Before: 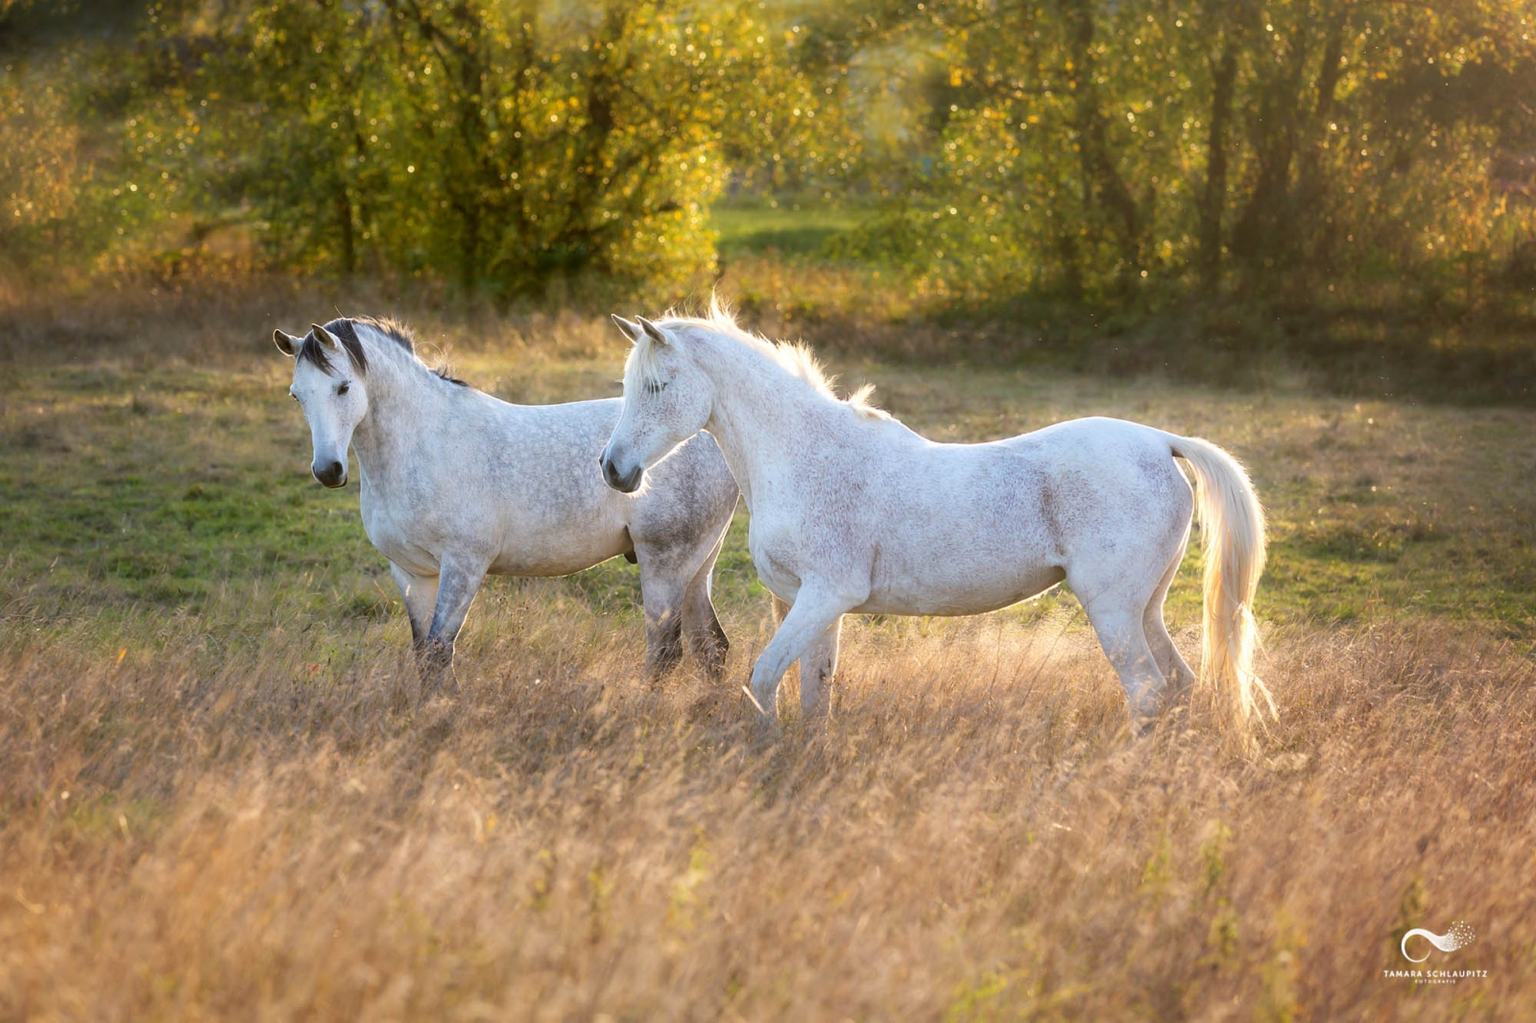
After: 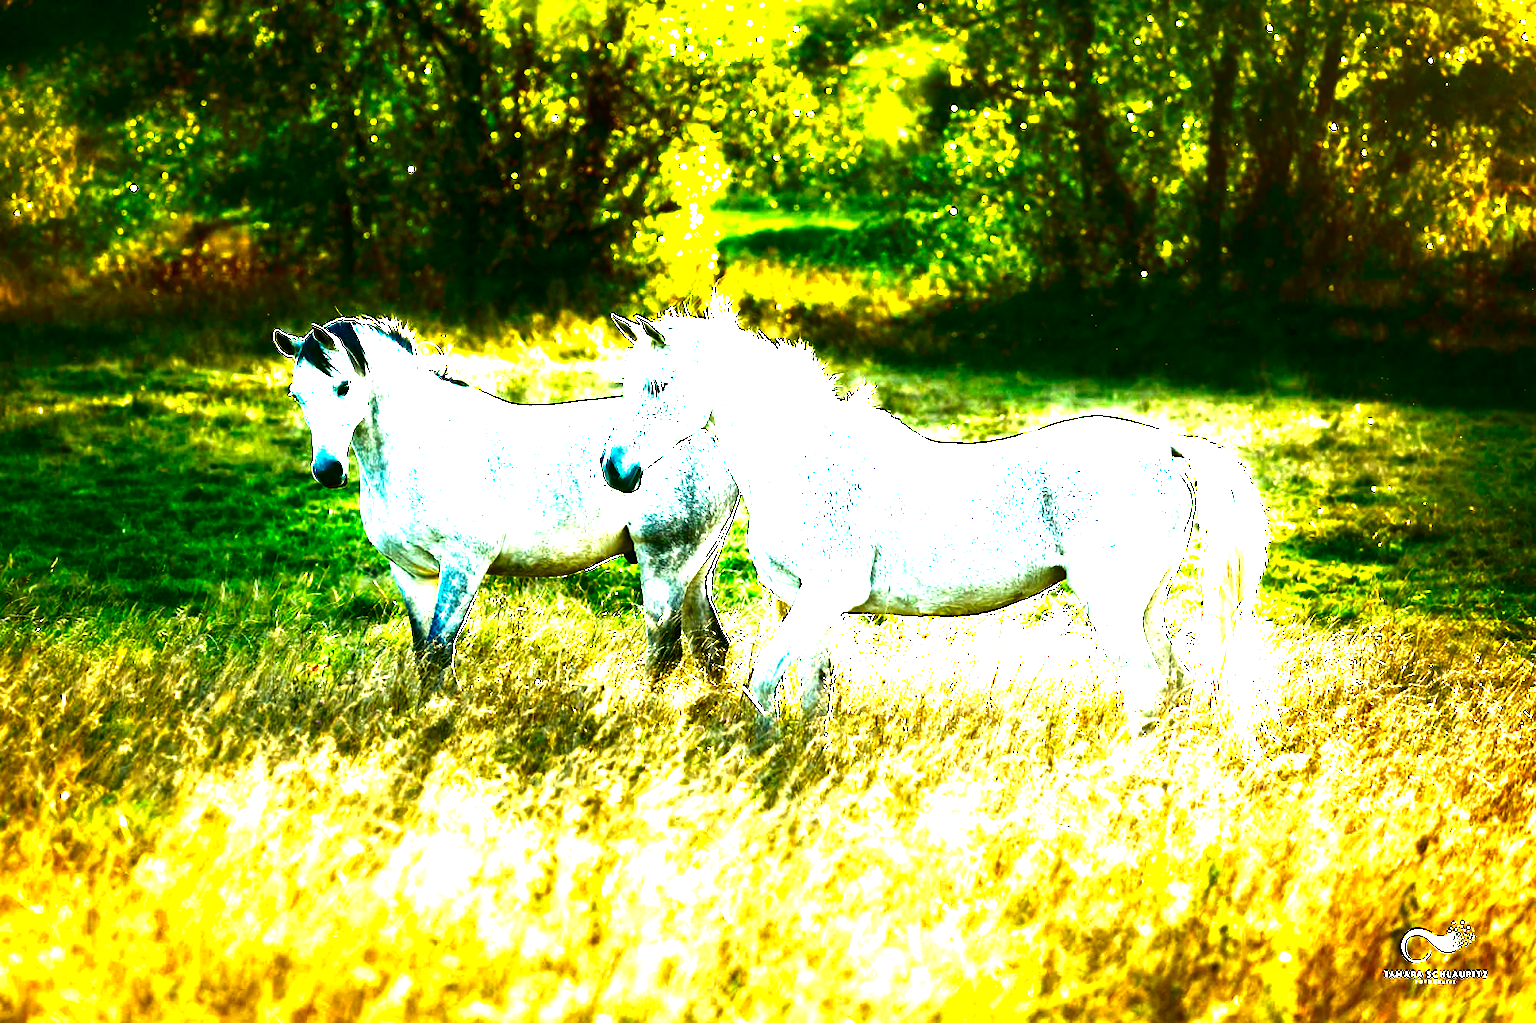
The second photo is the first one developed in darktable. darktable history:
exposure: black level correction 0.001, exposure 1.129 EV, compensate exposure bias true, compensate highlight preservation false
contrast brightness saturation: brightness -1, saturation 1
color balance rgb: shadows lift › luminance -7.7%, shadows lift › chroma 2.13%, shadows lift › hue 165.27°, power › luminance -7.77%, power › chroma 1.1%, power › hue 215.88°, highlights gain › luminance 15.15%, highlights gain › chroma 7%, highlights gain › hue 125.57°, global offset › luminance -0.33%, global offset › chroma 0.11%, global offset › hue 165.27°, perceptual saturation grading › global saturation 24.42%, perceptual saturation grading › highlights -24.42%, perceptual saturation grading › mid-tones 24.42%, perceptual saturation grading › shadows 40%, perceptual brilliance grading › global brilliance -5%, perceptual brilliance grading › highlights 24.42%, perceptual brilliance grading › mid-tones 7%, perceptual brilliance grading › shadows -5%
